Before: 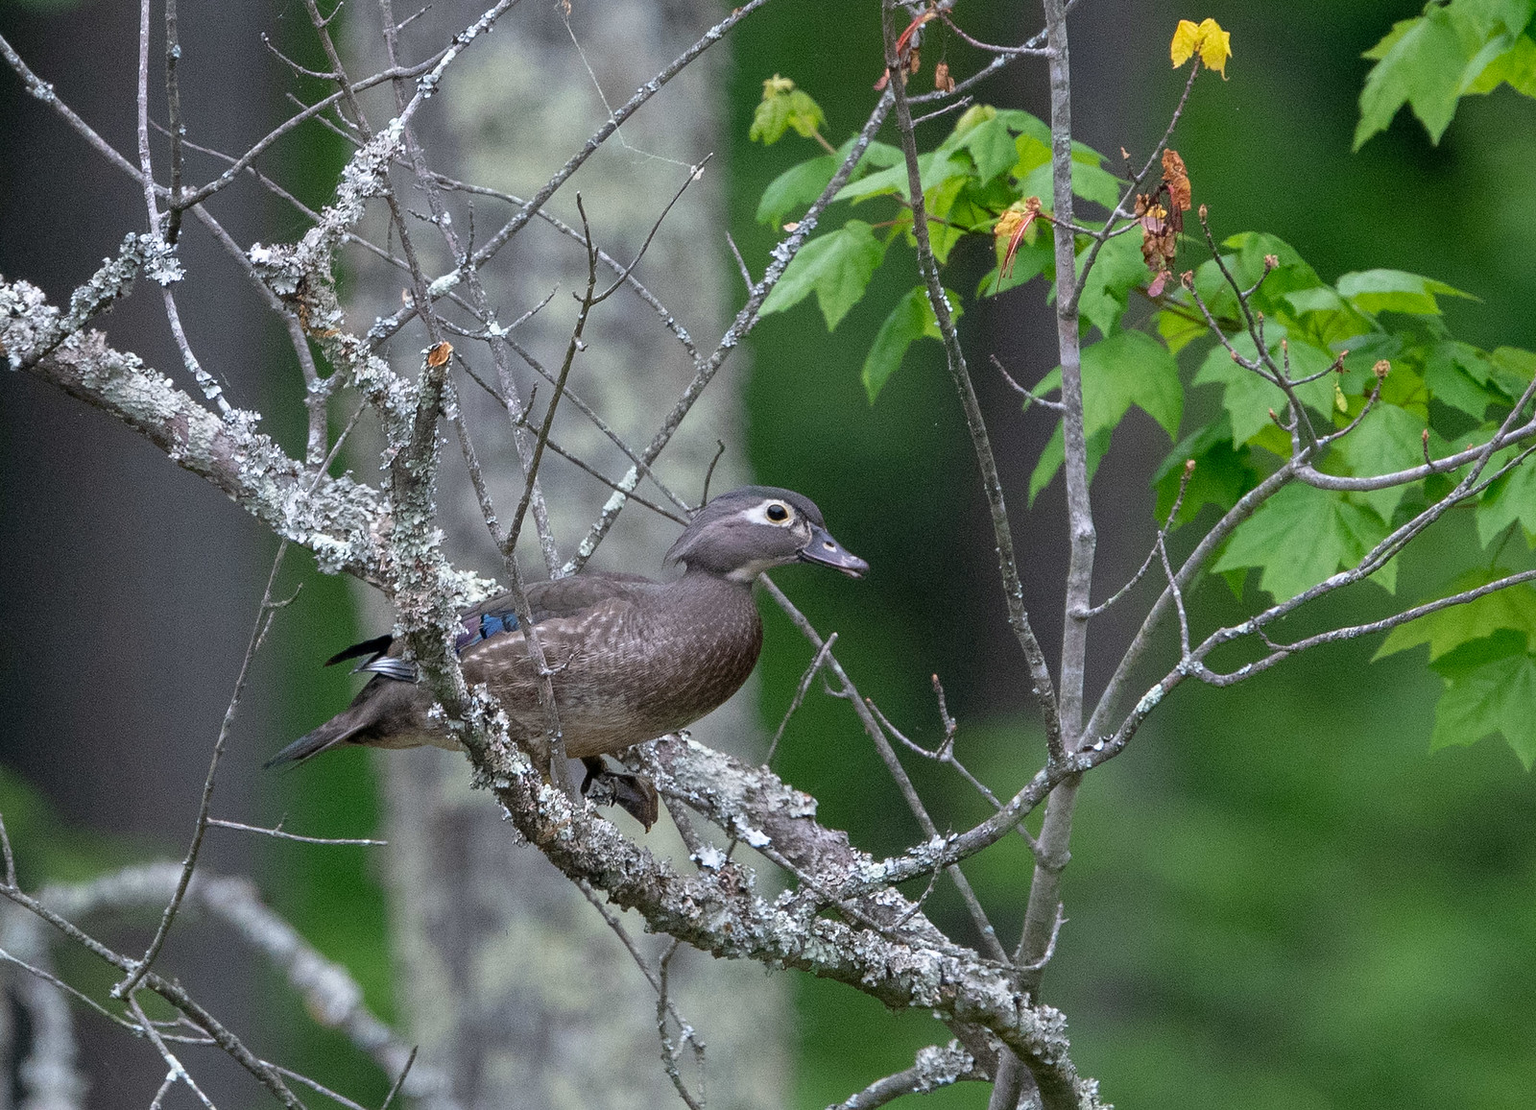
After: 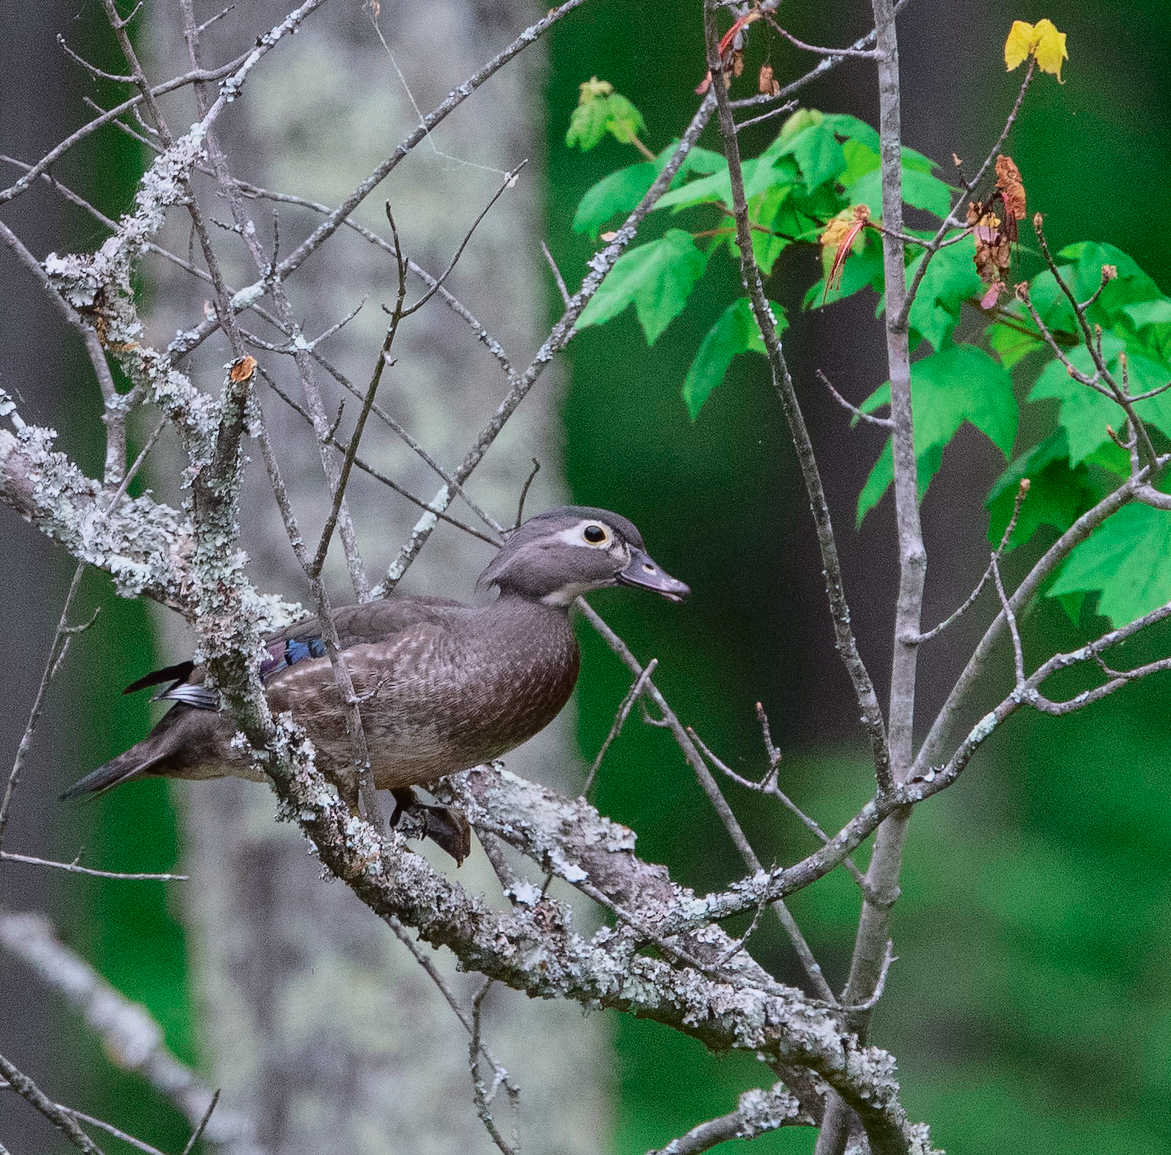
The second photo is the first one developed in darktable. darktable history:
crop: left 13.443%, right 13.31%
white balance: red 0.974, blue 1.044
tone curve: curves: ch0 [(0, 0.019) (0.204, 0.162) (0.491, 0.519) (0.748, 0.765) (1, 0.919)]; ch1 [(0, 0) (0.201, 0.113) (0.372, 0.282) (0.443, 0.434) (0.496, 0.504) (0.566, 0.585) (0.761, 0.803) (1, 1)]; ch2 [(0, 0) (0.434, 0.447) (0.483, 0.487) (0.555, 0.563) (0.697, 0.68) (1, 1)], color space Lab, independent channels, preserve colors none
